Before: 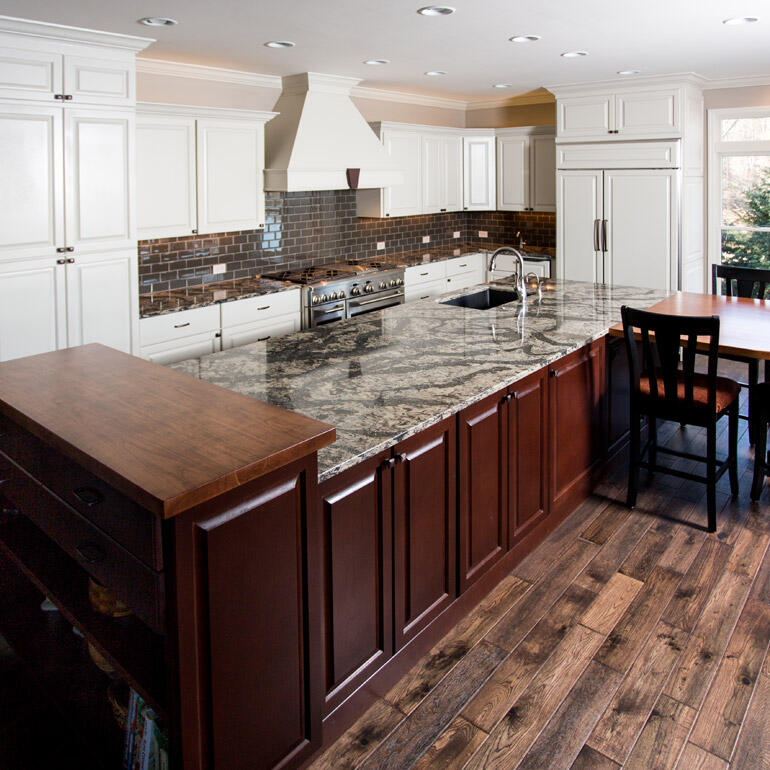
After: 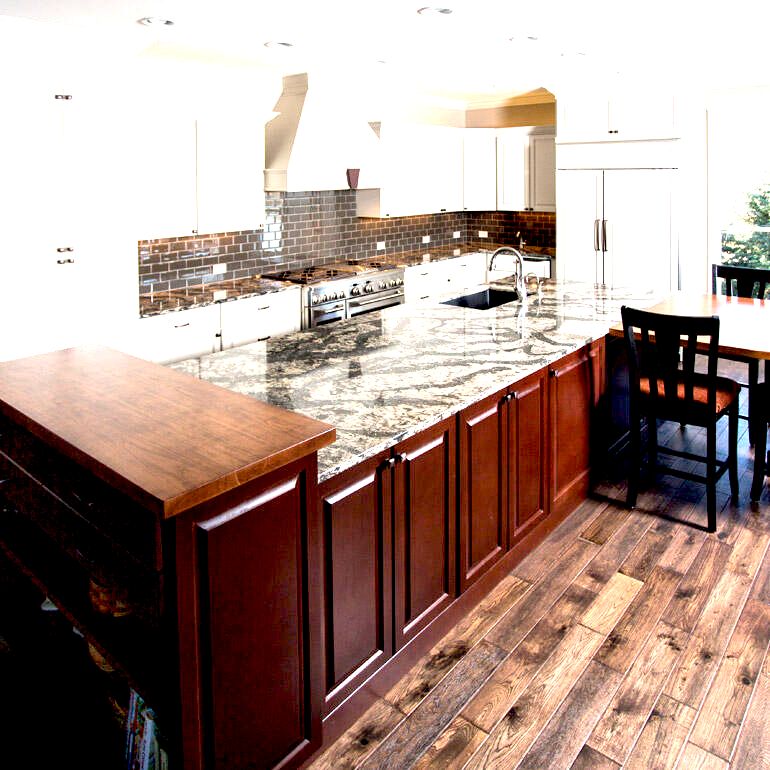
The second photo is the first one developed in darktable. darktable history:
exposure: black level correction 0.009, exposure 1.425 EV, compensate highlight preservation false
grain: coarseness 14.57 ISO, strength 8.8%
